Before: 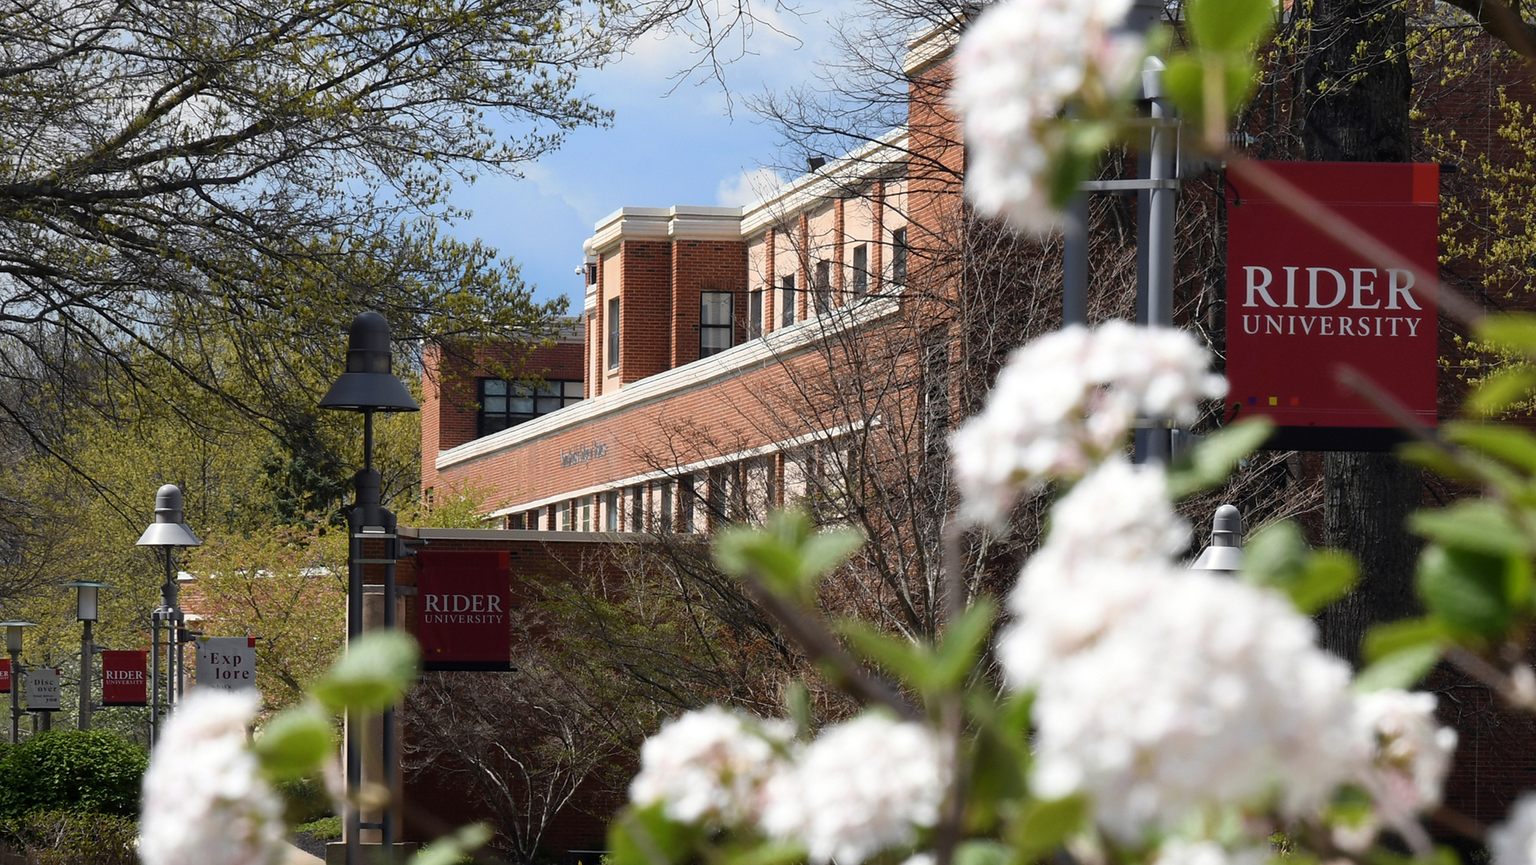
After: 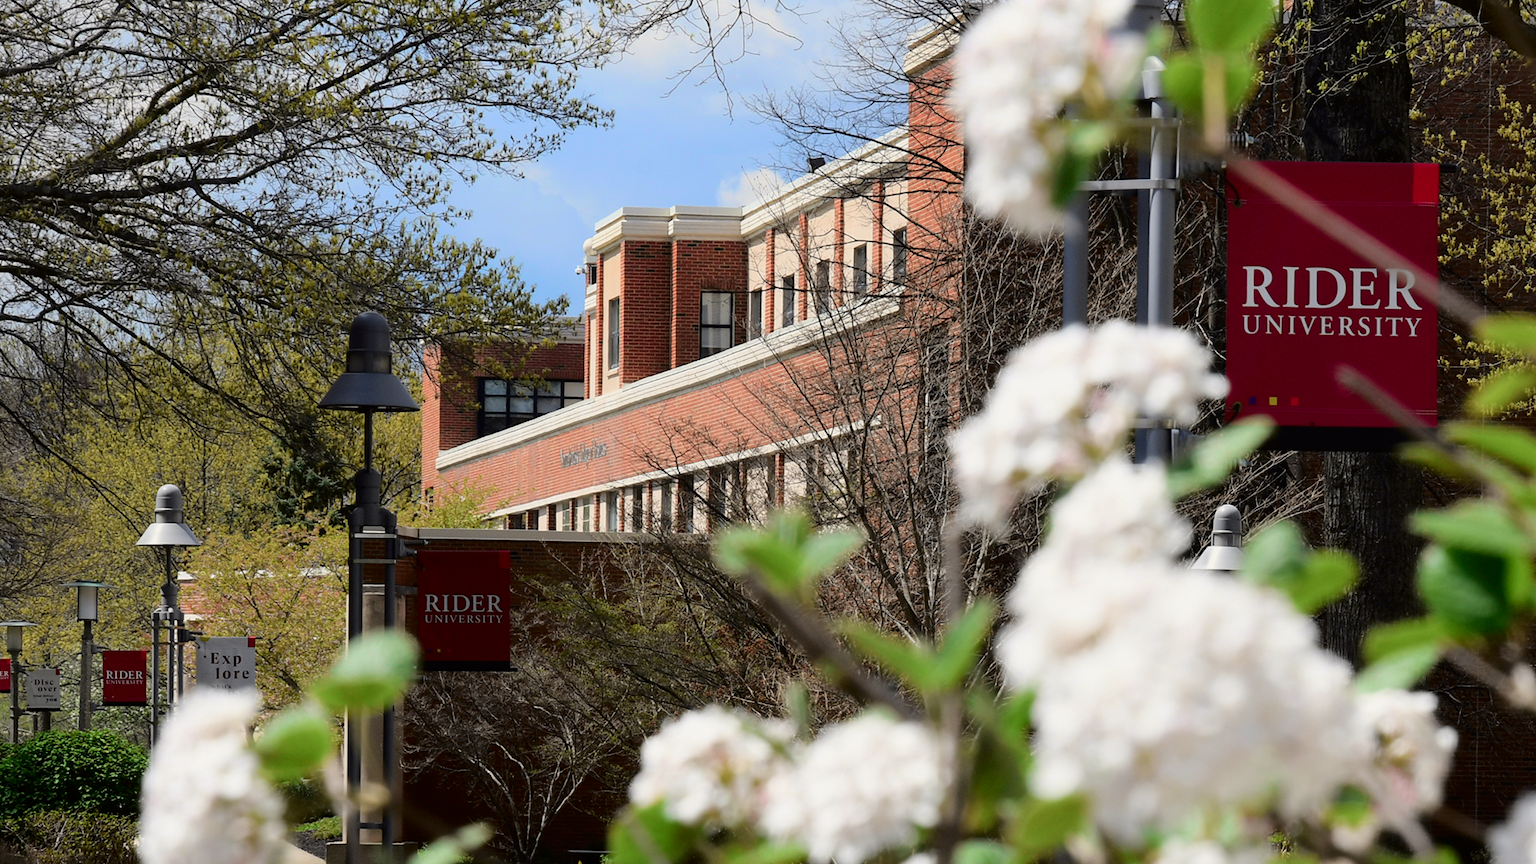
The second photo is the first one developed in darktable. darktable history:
color balance: mode lift, gamma, gain (sRGB)
tone curve: curves: ch0 [(0, 0) (0.068, 0.031) (0.175, 0.139) (0.32, 0.345) (0.495, 0.544) (0.748, 0.762) (0.993, 0.954)]; ch1 [(0, 0) (0.294, 0.184) (0.34, 0.303) (0.371, 0.344) (0.441, 0.408) (0.477, 0.474) (0.499, 0.5) (0.529, 0.523) (0.677, 0.762) (1, 1)]; ch2 [(0, 0) (0.431, 0.419) (0.495, 0.502) (0.524, 0.534) (0.557, 0.56) (0.634, 0.654) (0.728, 0.722) (1, 1)], color space Lab, independent channels, preserve colors none
